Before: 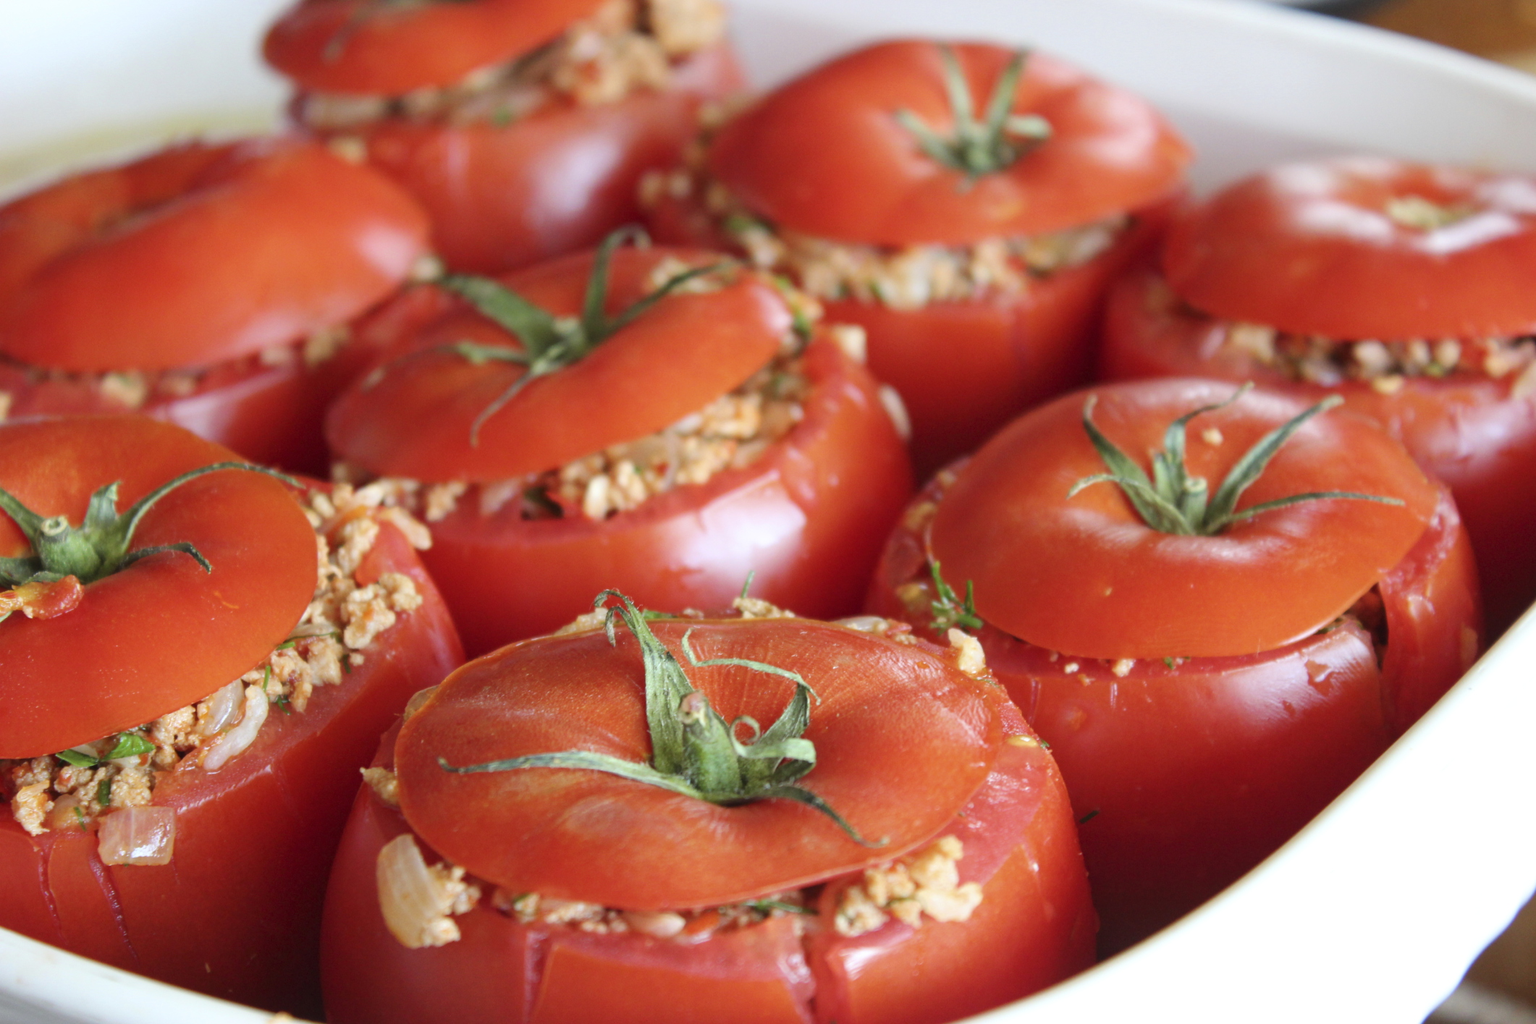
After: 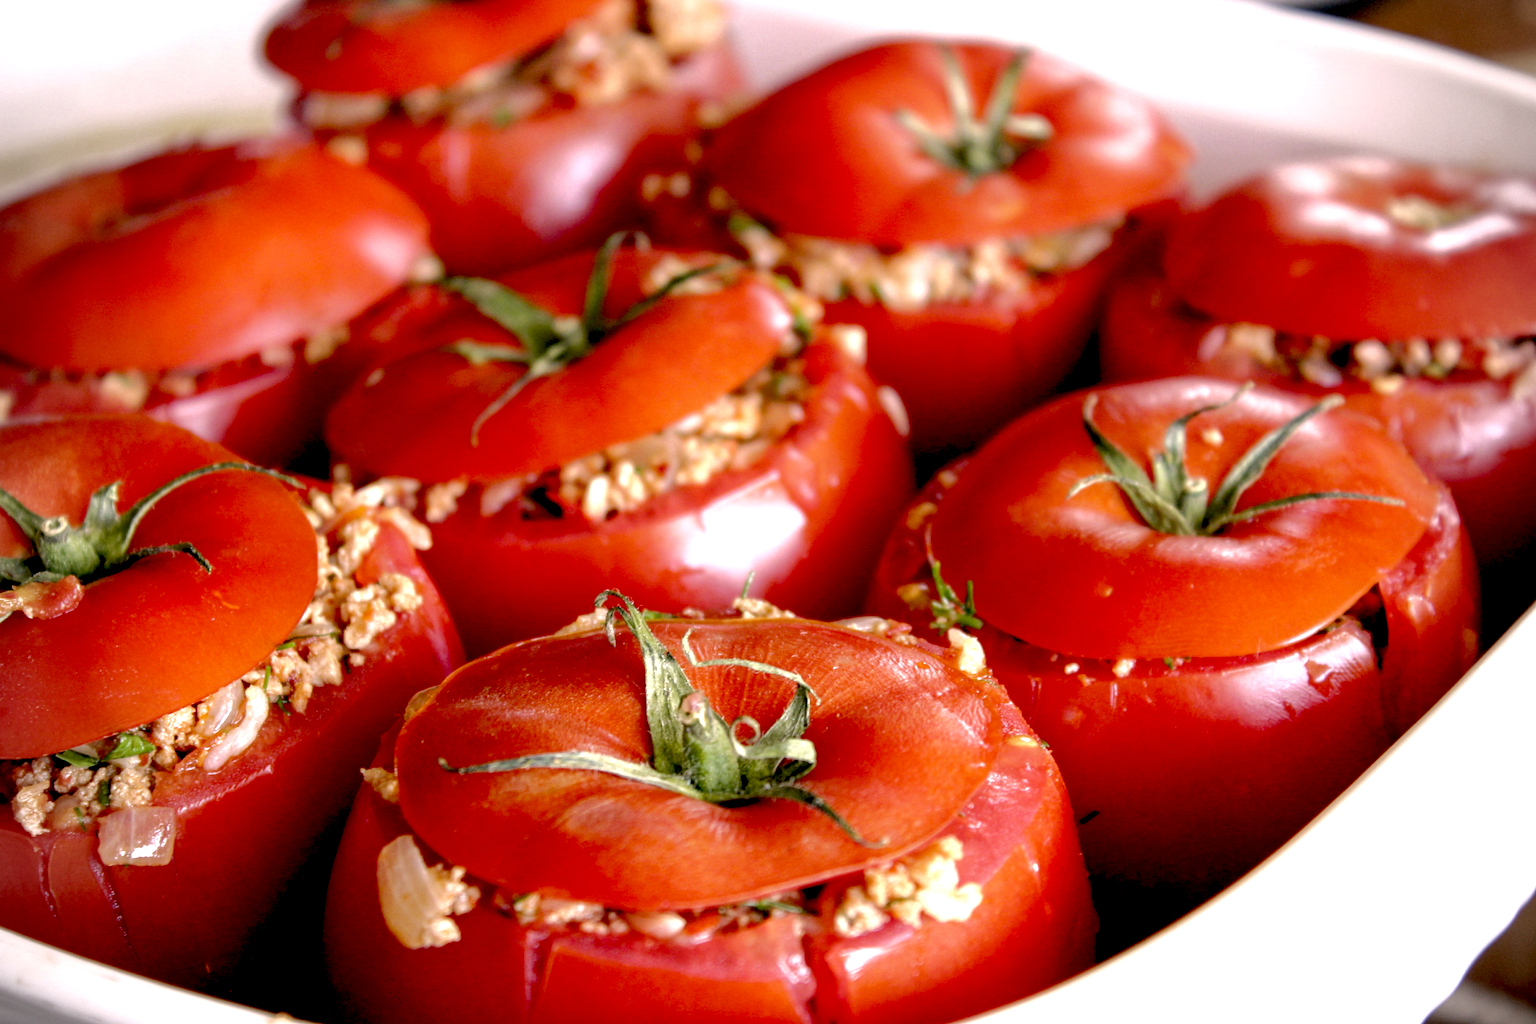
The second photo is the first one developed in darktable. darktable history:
color correction #1: highlights a* 3.84, highlights b* 5.07
tone curve: curves: ch0 [(0, 0) (0.568, 0.517) (0.8, 0.717) (1, 1)]
vignetting: on, module defaults
exposure: black level correction 0.04, exposure 0.5 EV, compensate highlight preservation false
local contrast: highlights 83%, shadows 81%
color correction: highlights a* 12.23, highlights b* 5.41
